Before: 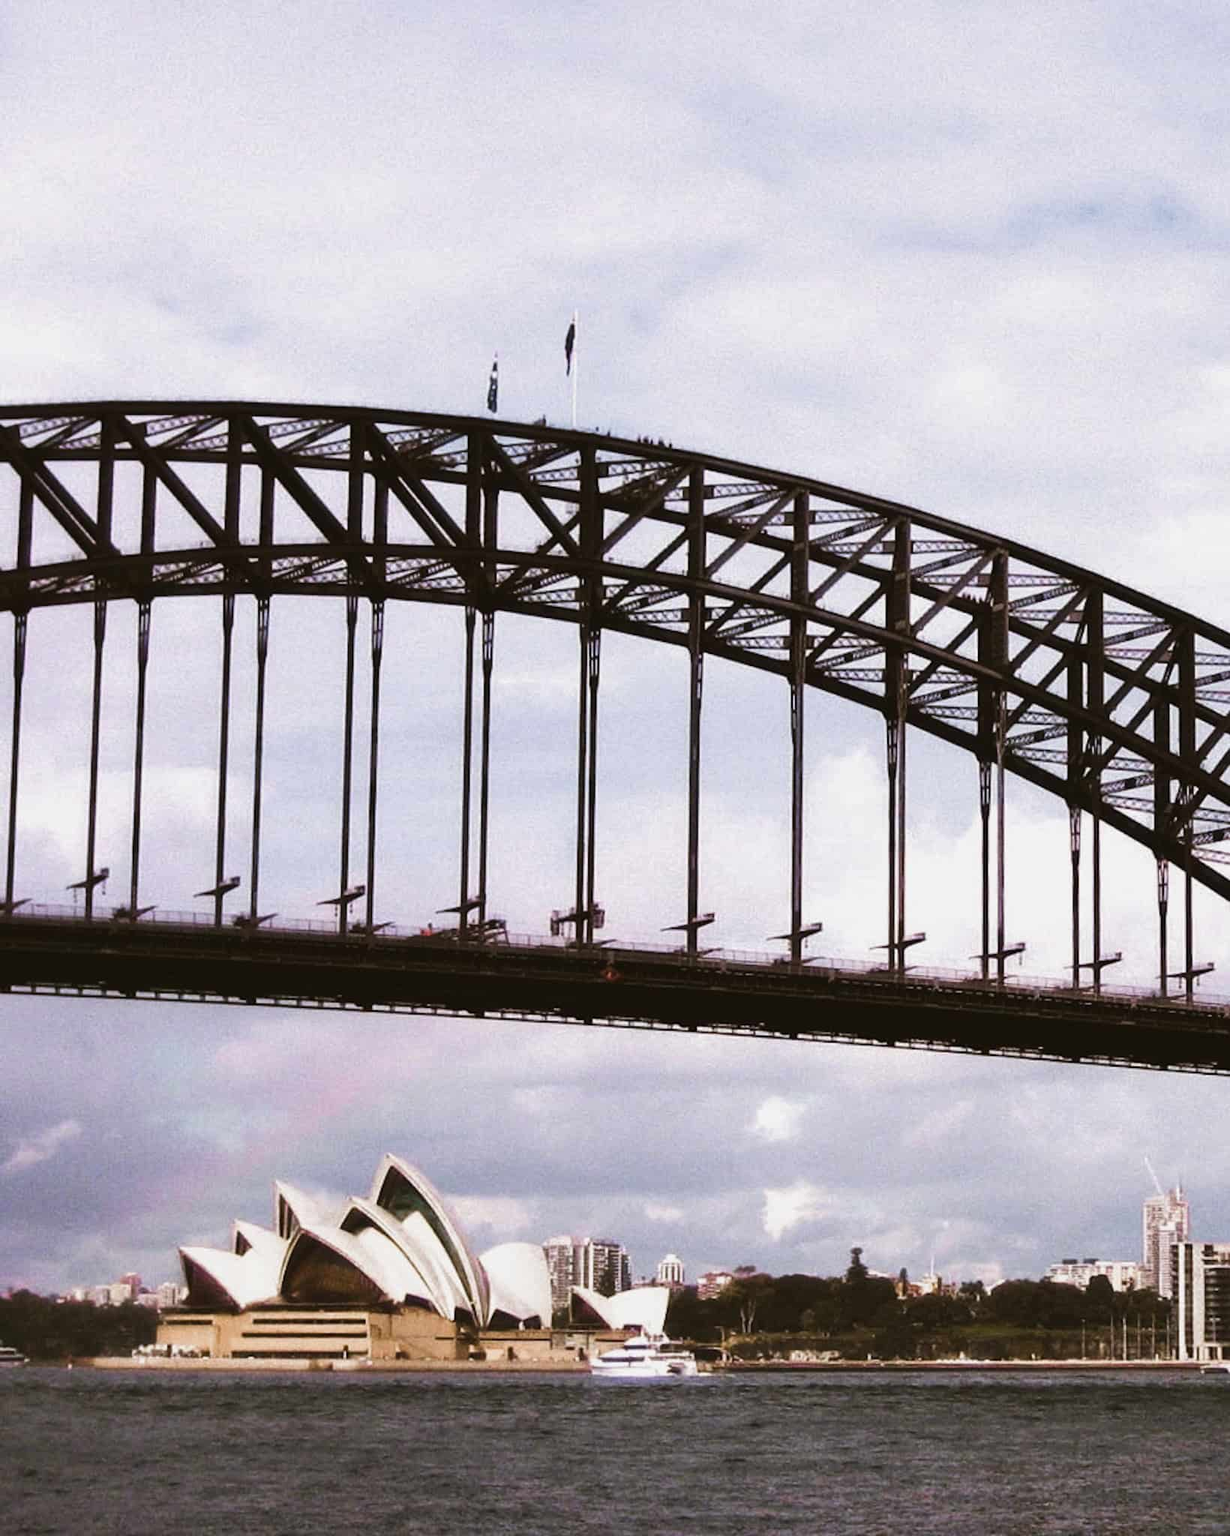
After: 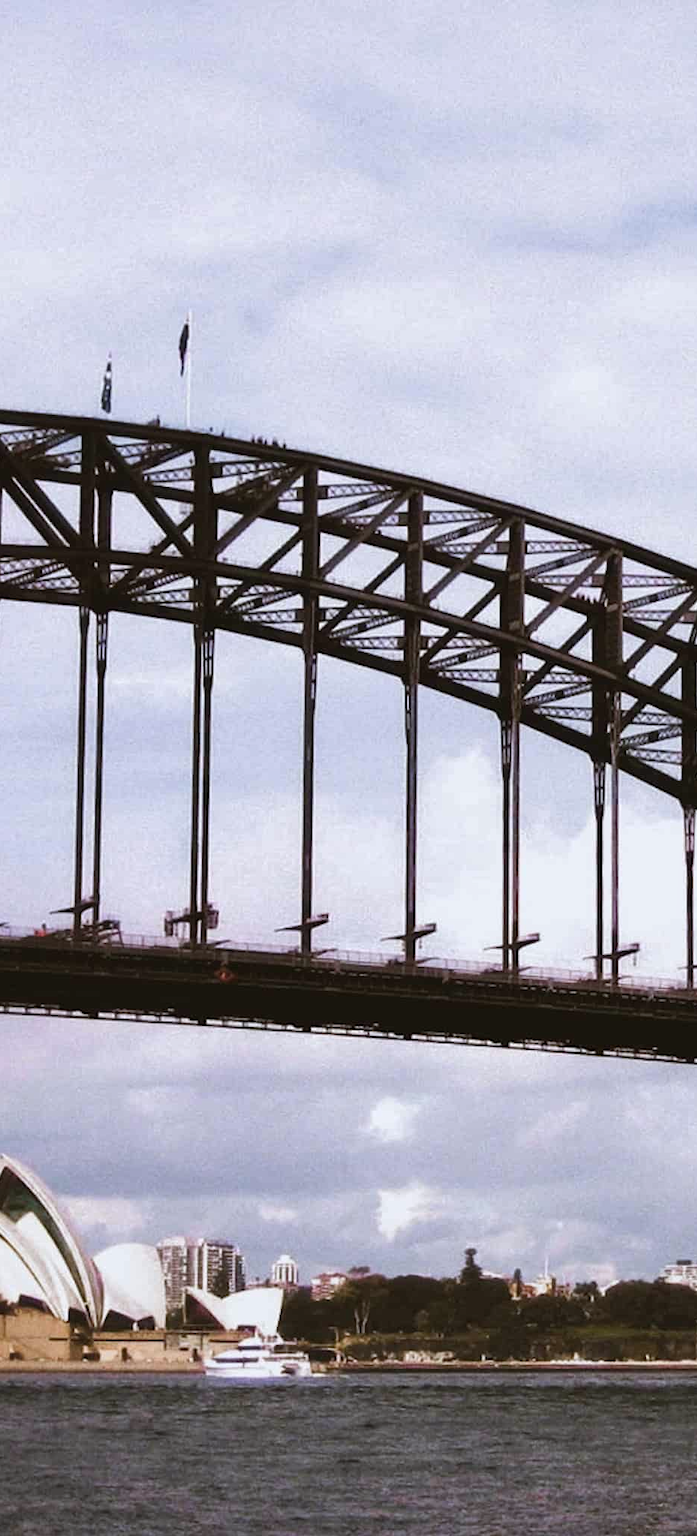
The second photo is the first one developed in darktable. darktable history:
crop: left 31.458%, top 0%, right 11.876%
shadows and highlights: shadows 25, highlights -25
white balance: red 0.98, blue 1.034
